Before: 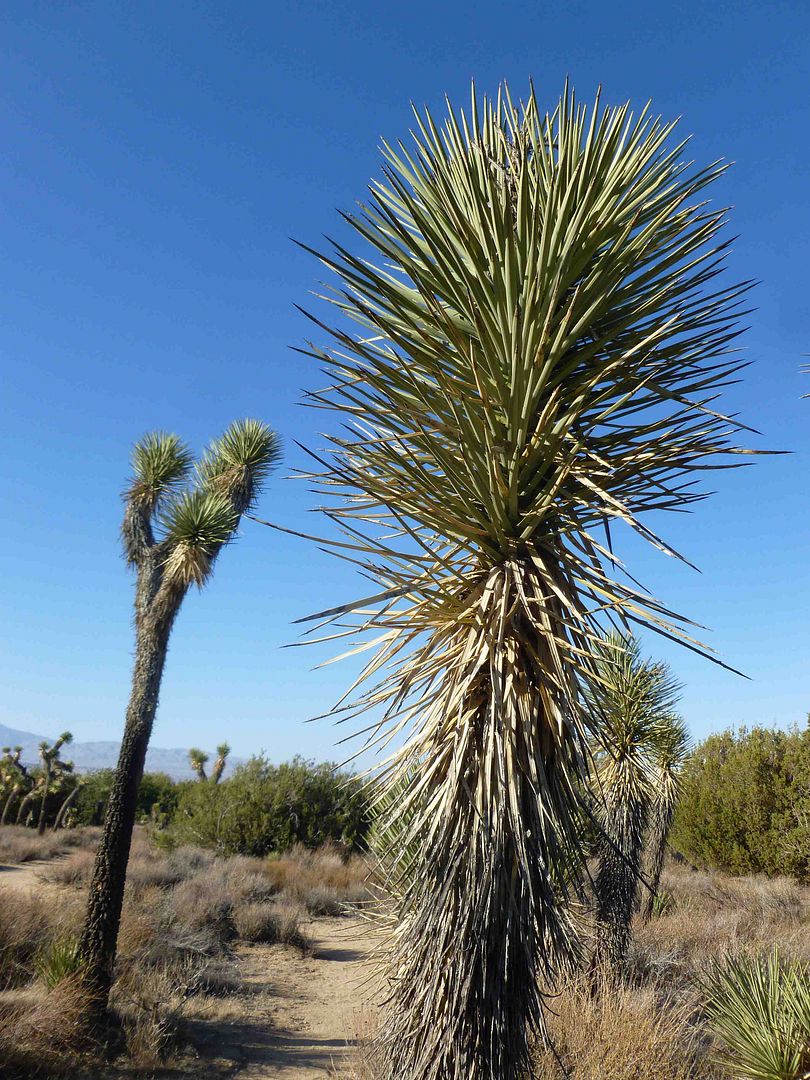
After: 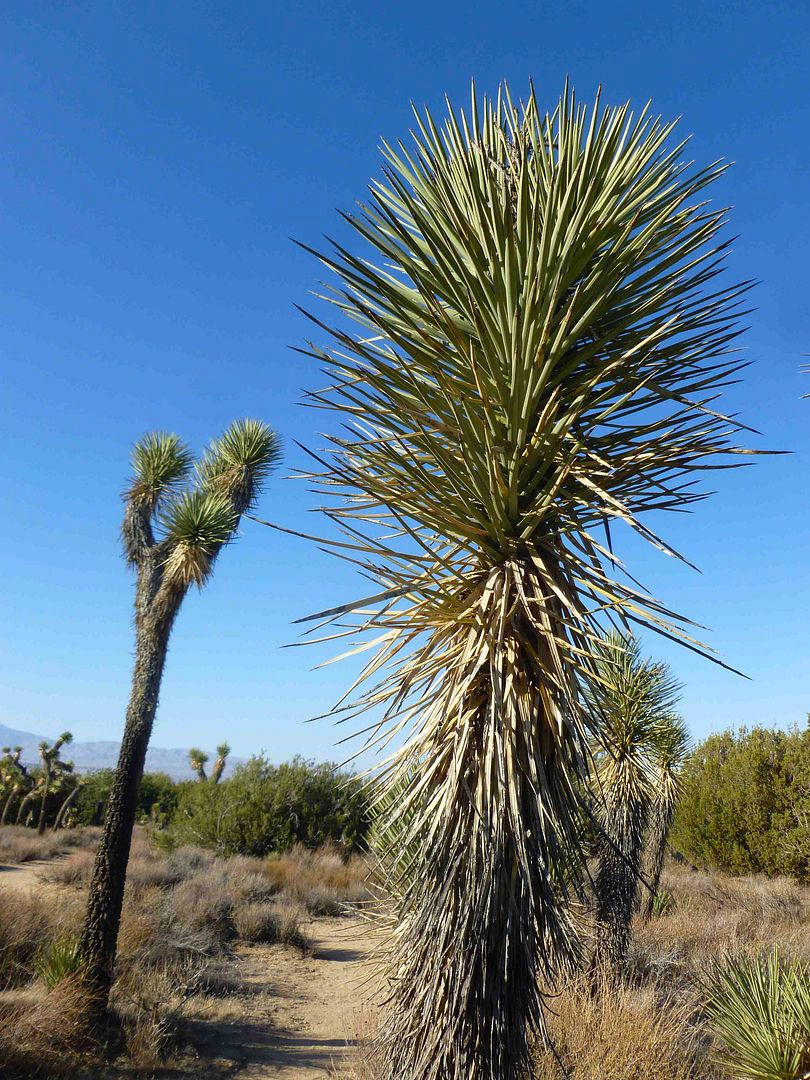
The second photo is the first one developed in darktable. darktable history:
tone equalizer: -7 EV 0.108 EV, mask exposure compensation -0.496 EV
color zones: curves: ch1 [(0, 0.523) (0.143, 0.545) (0.286, 0.52) (0.429, 0.506) (0.571, 0.503) (0.714, 0.503) (0.857, 0.508) (1, 0.523)]
contrast brightness saturation: contrast 0.039, saturation 0.069
